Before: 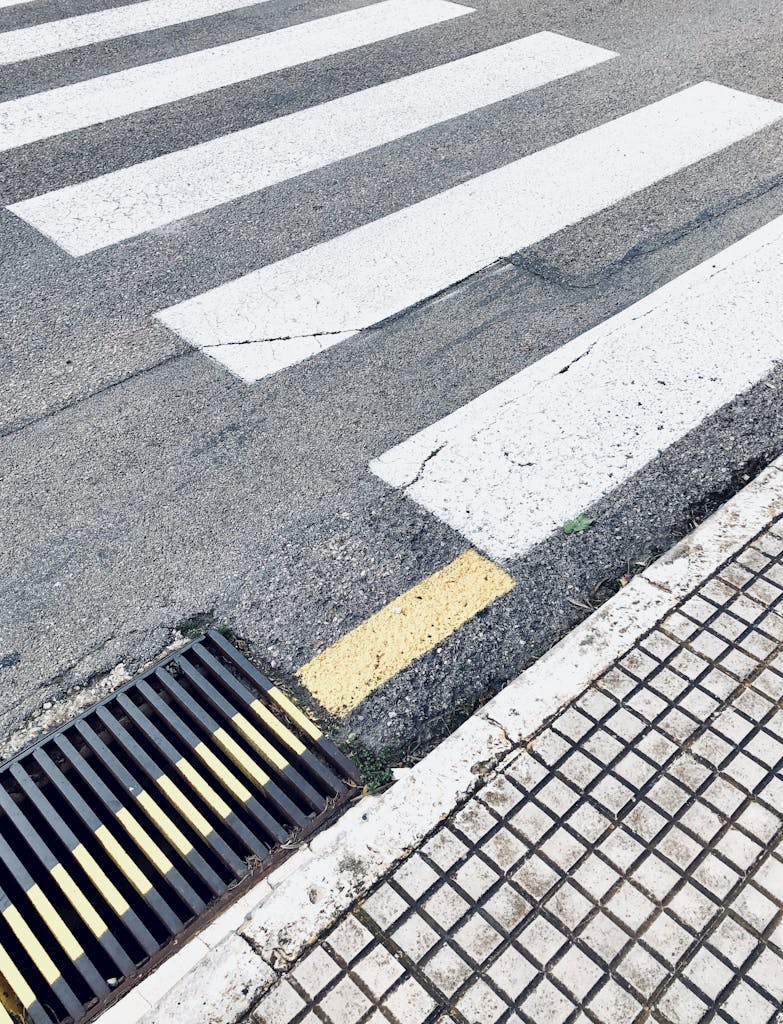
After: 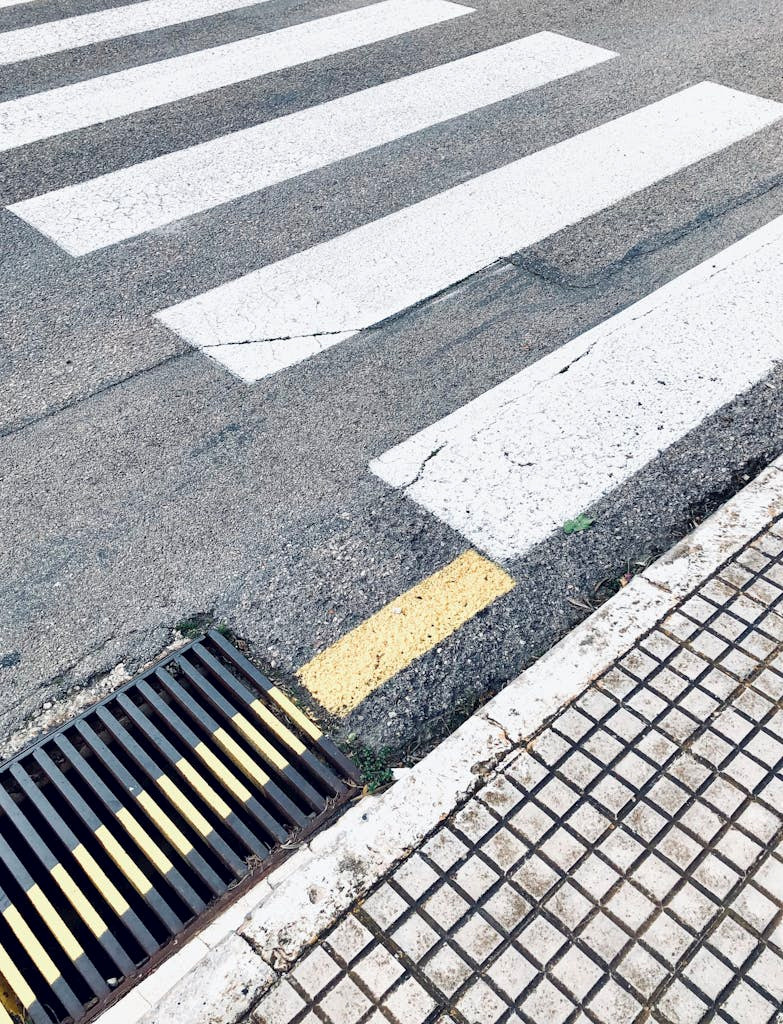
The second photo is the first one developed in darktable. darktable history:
local contrast: highlights 103%, shadows 99%, detail 119%, midtone range 0.2
